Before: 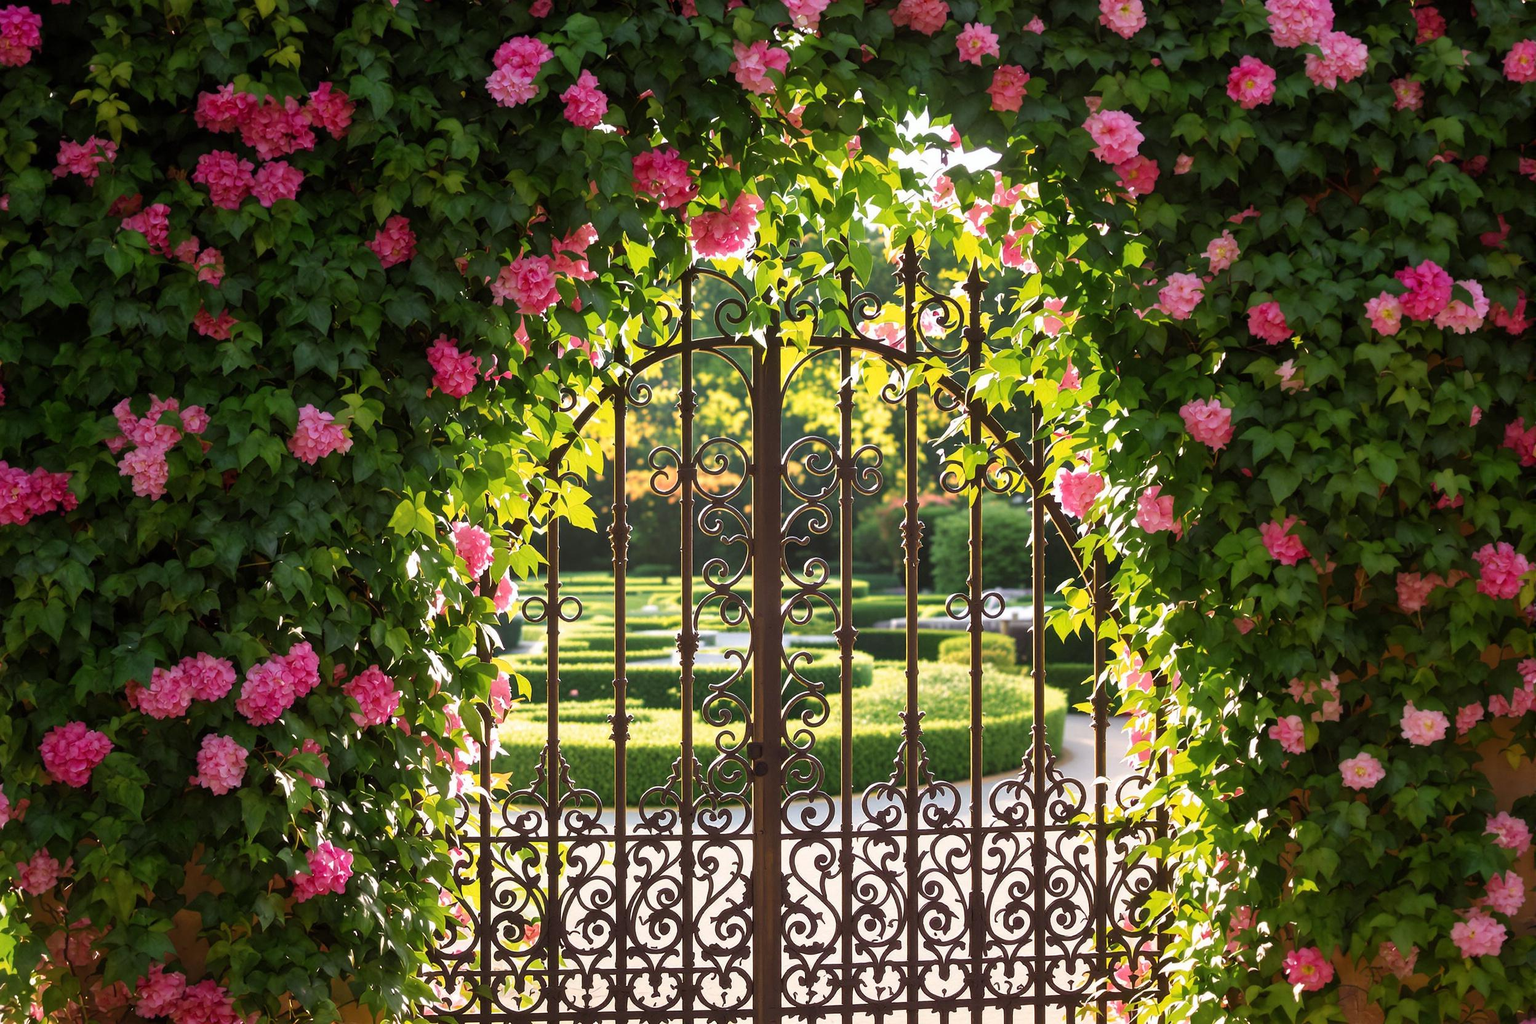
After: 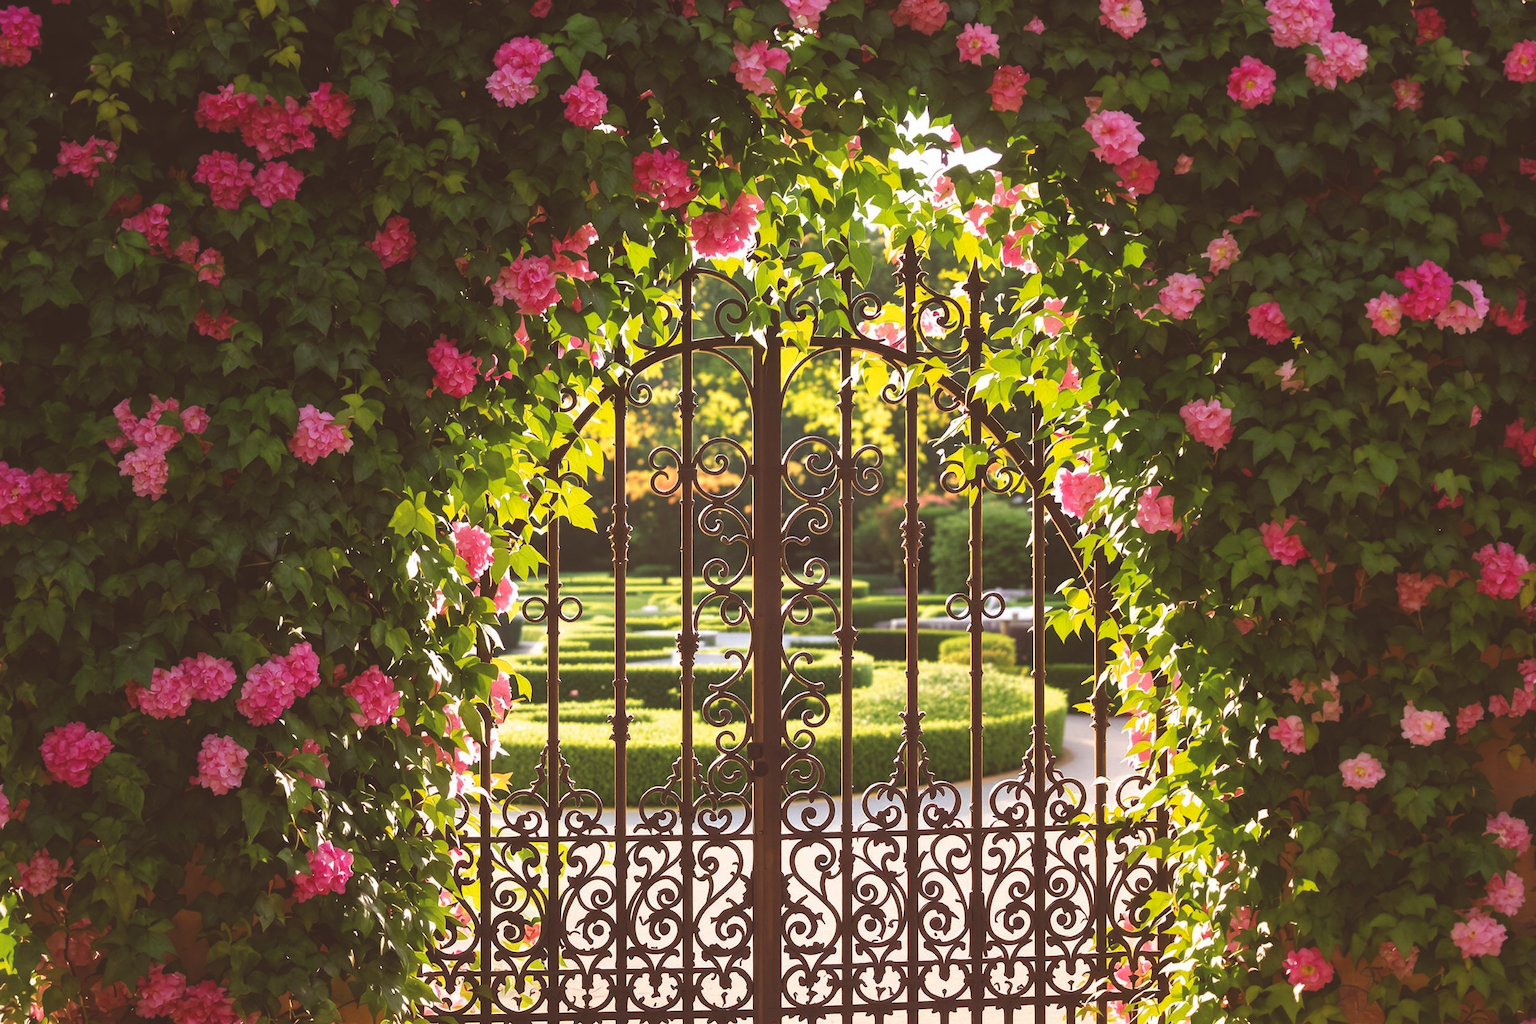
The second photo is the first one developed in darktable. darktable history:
rgb levels: mode RGB, independent channels, levels [[0, 0.5, 1], [0, 0.521, 1], [0, 0.536, 1]]
exposure: black level correction -0.028, compensate highlight preservation false
